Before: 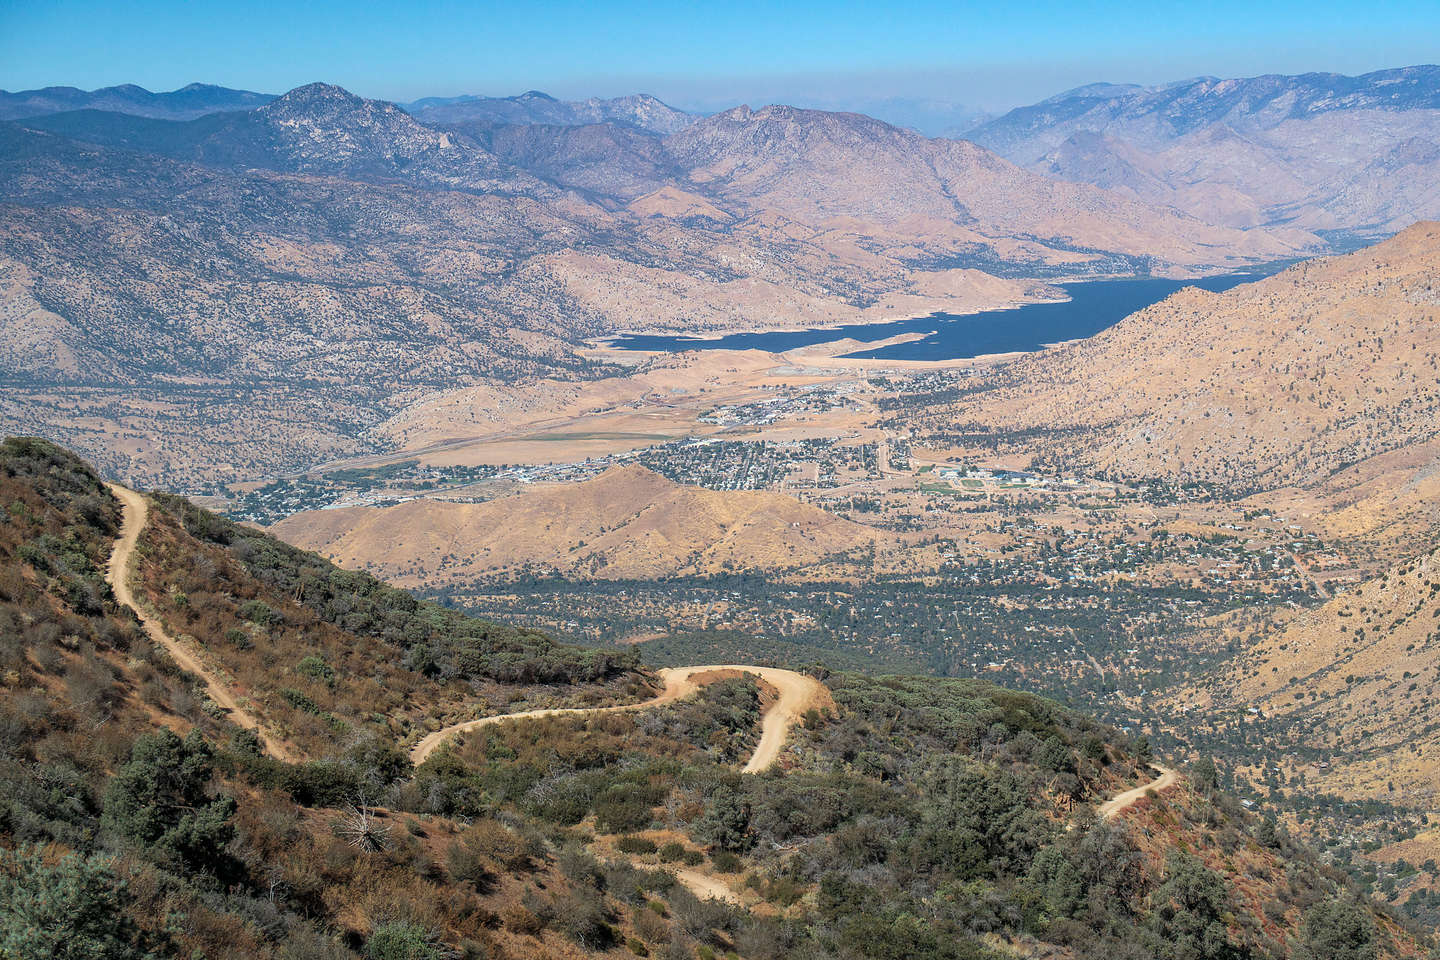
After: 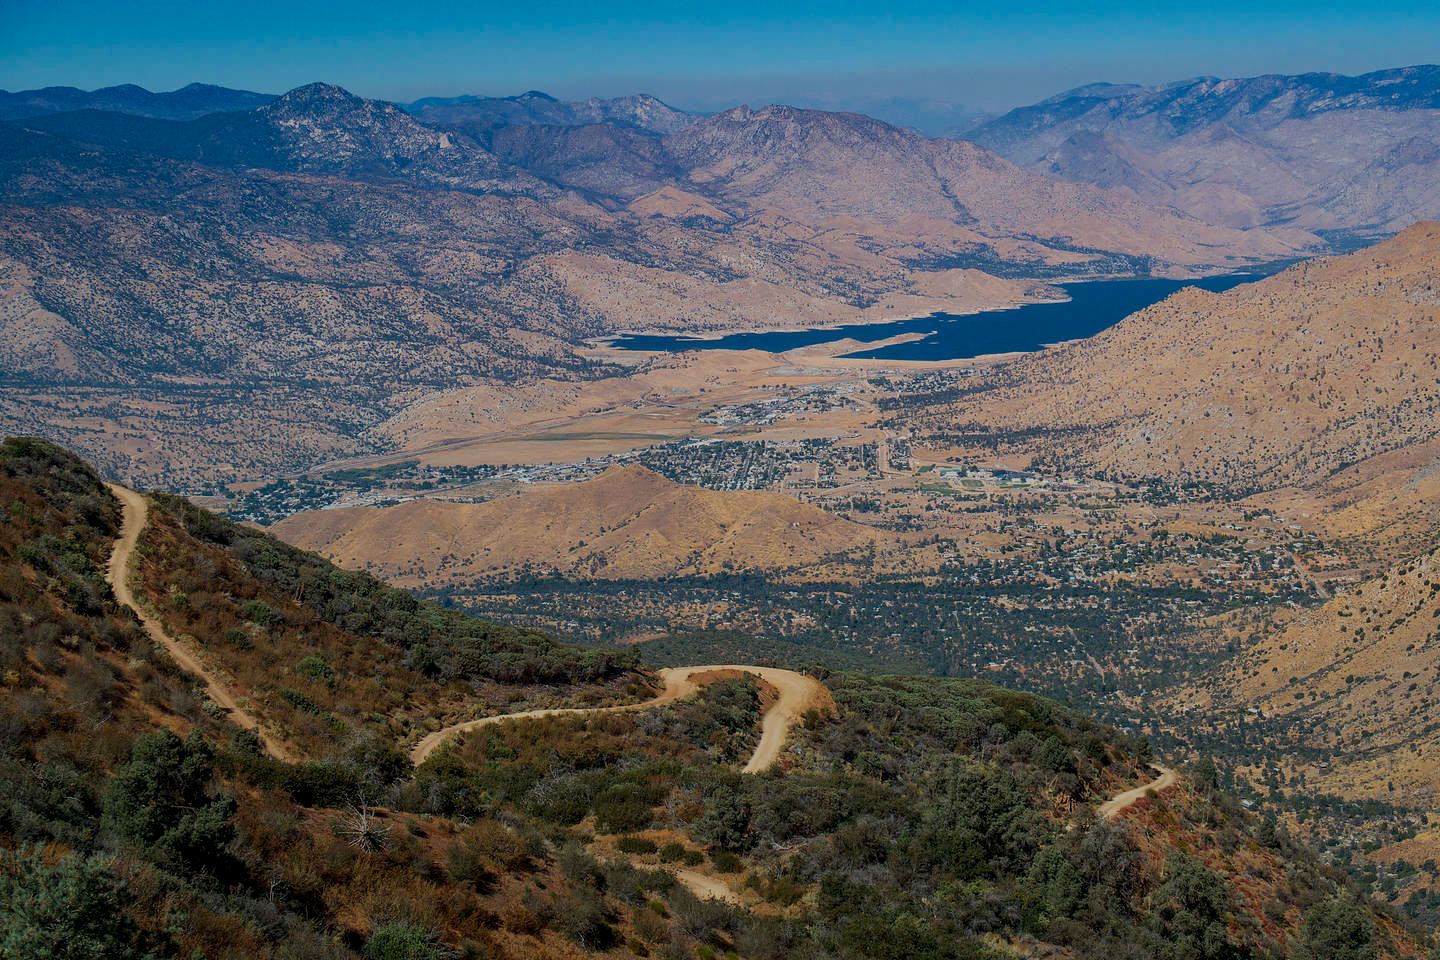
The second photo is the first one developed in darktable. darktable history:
contrast brightness saturation: contrast 0.1, brightness -0.26, saturation 0.14
filmic rgb: middle gray luminance 18.42%, black relative exposure -10.5 EV, white relative exposure 3.4 EV, threshold 6 EV, target black luminance 0%, hardness 6.03, latitude 99%, contrast 0.847, shadows ↔ highlights balance 0.505%, add noise in highlights 0, preserve chrominance max RGB, color science v3 (2019), use custom middle-gray values true, iterations of high-quality reconstruction 0, contrast in highlights soft, enable highlight reconstruction true
